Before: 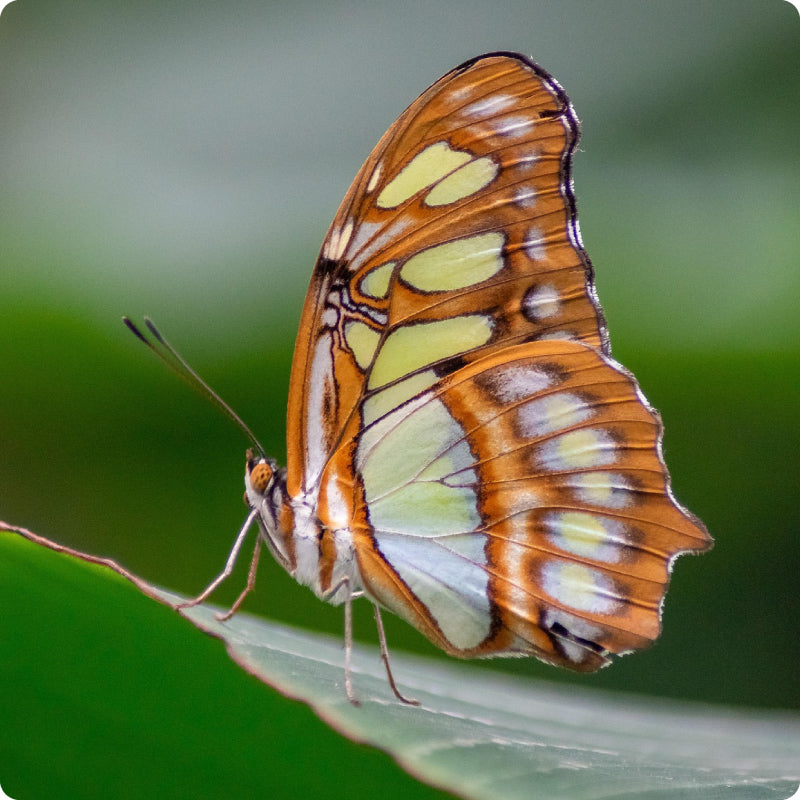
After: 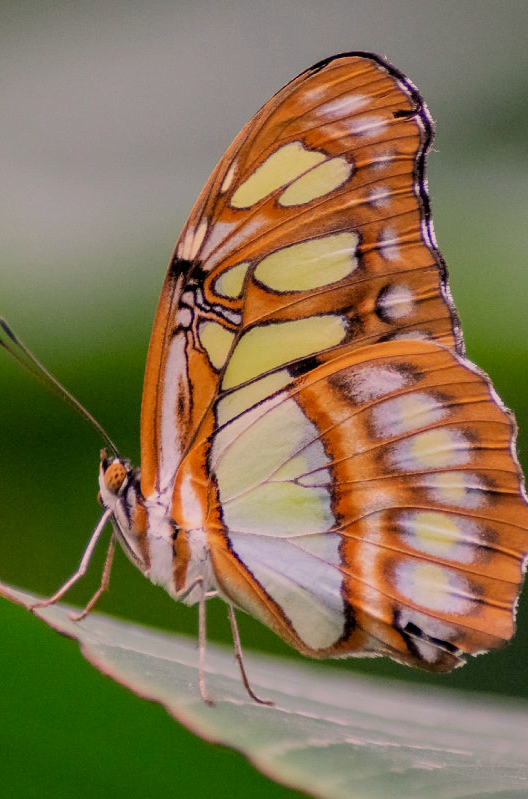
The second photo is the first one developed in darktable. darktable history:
color correction: highlights a* 12.23, highlights b* 5.41
crop and rotate: left 18.442%, right 15.508%
filmic rgb: black relative exposure -7.15 EV, white relative exposure 5.36 EV, hardness 3.02, color science v6 (2022)
